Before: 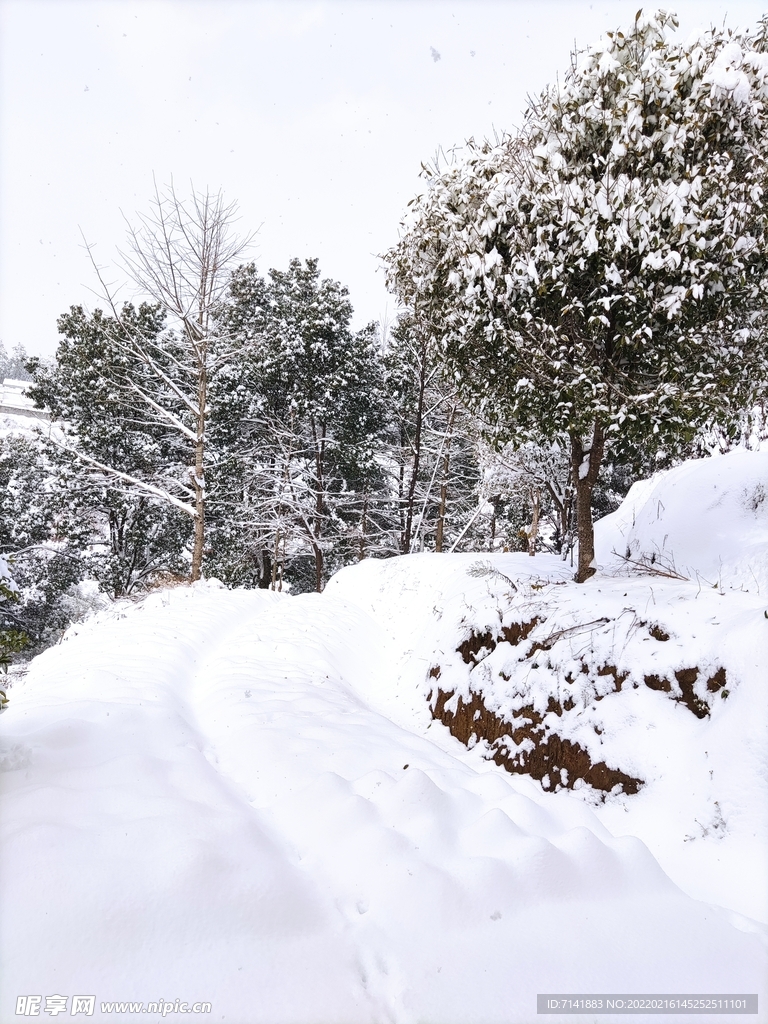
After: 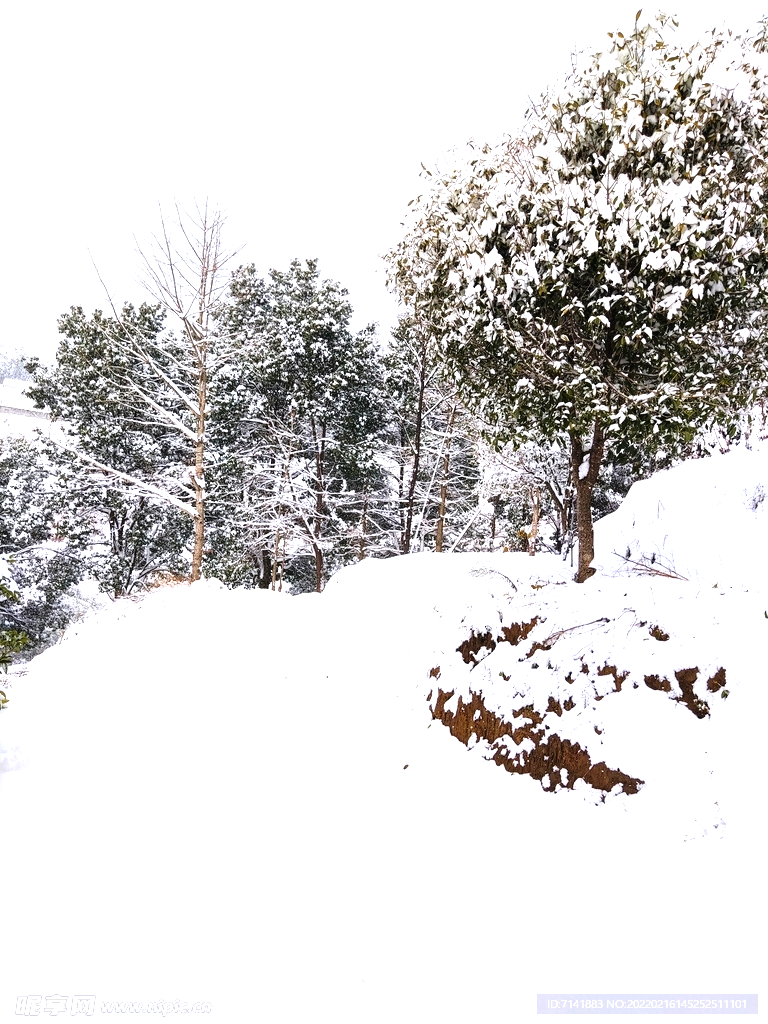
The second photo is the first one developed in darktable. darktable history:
color correction: highlights b* -0.061, saturation 1.33
tone equalizer: -8 EV -0.745 EV, -7 EV -0.722 EV, -6 EV -0.57 EV, -5 EV -0.372 EV, -3 EV 0.387 EV, -2 EV 0.6 EV, -1 EV 0.687 EV, +0 EV 0.747 EV
